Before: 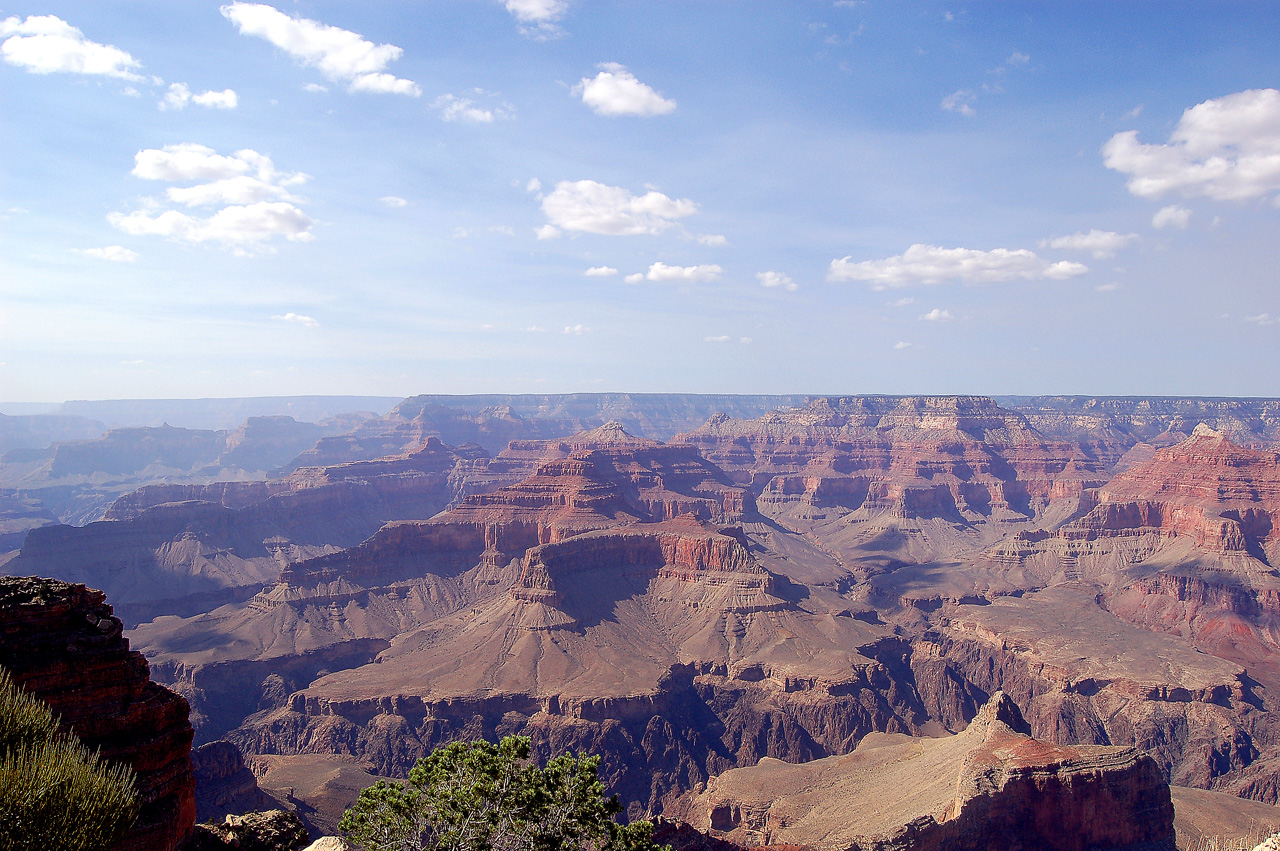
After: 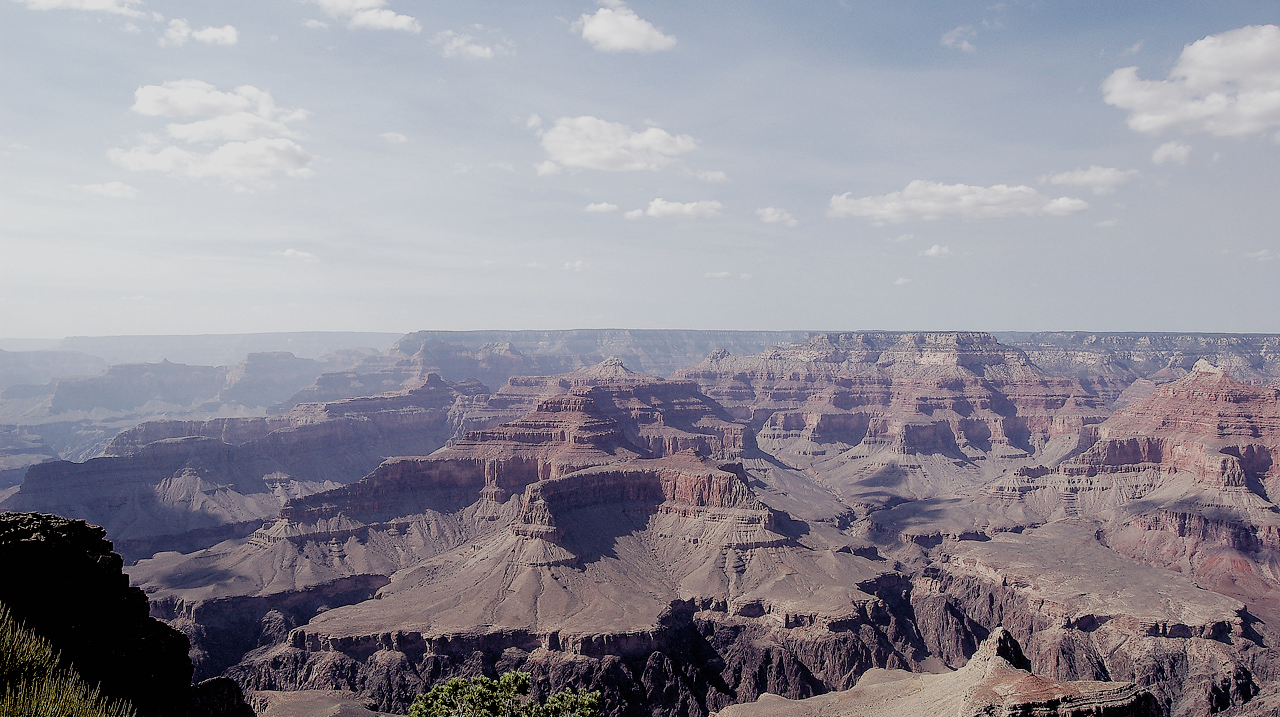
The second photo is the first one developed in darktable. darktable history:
crop: top 7.612%, bottom 8.072%
filmic rgb: black relative exposure -5.1 EV, white relative exposure 3.98 EV, hardness 2.9, contrast 1.097, highlights saturation mix -20.69%, preserve chrominance no, color science v5 (2021), iterations of high-quality reconstruction 0
